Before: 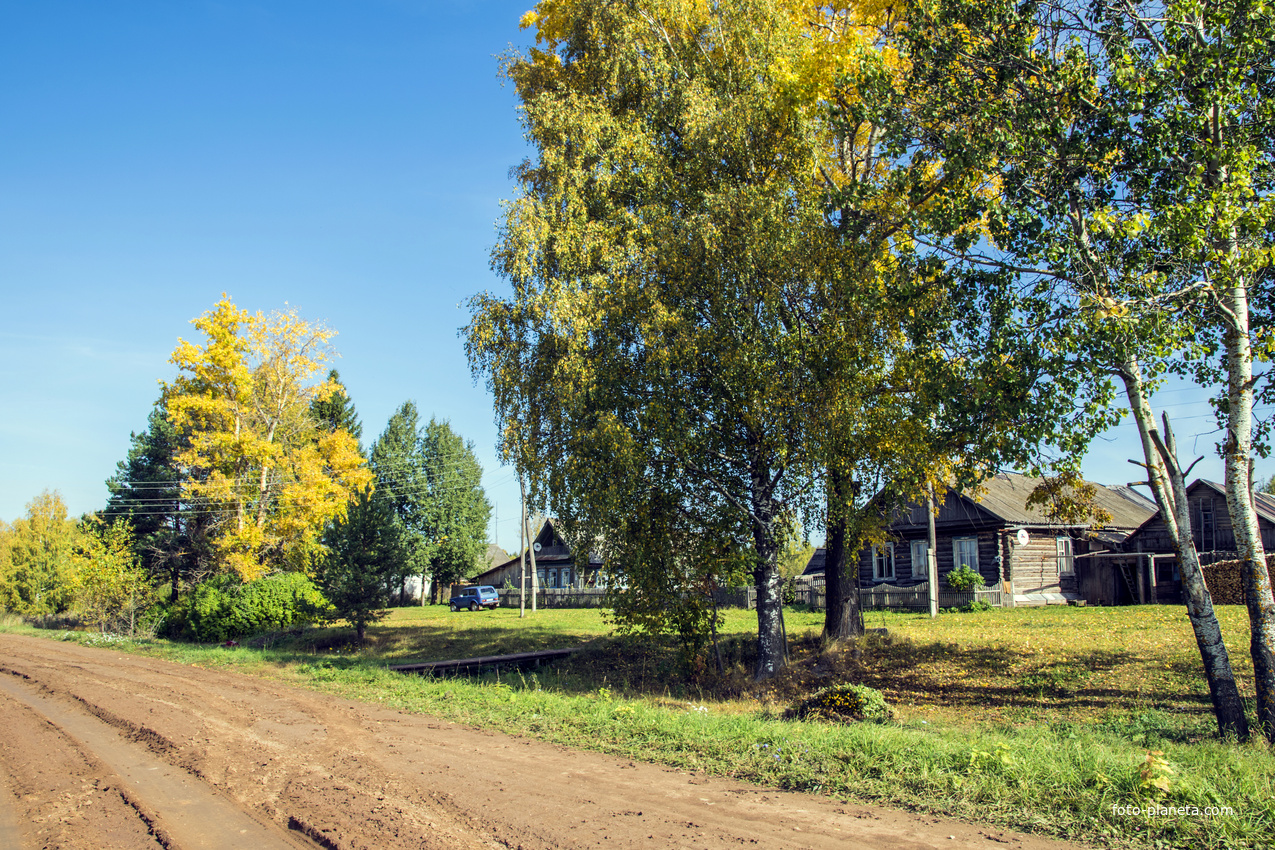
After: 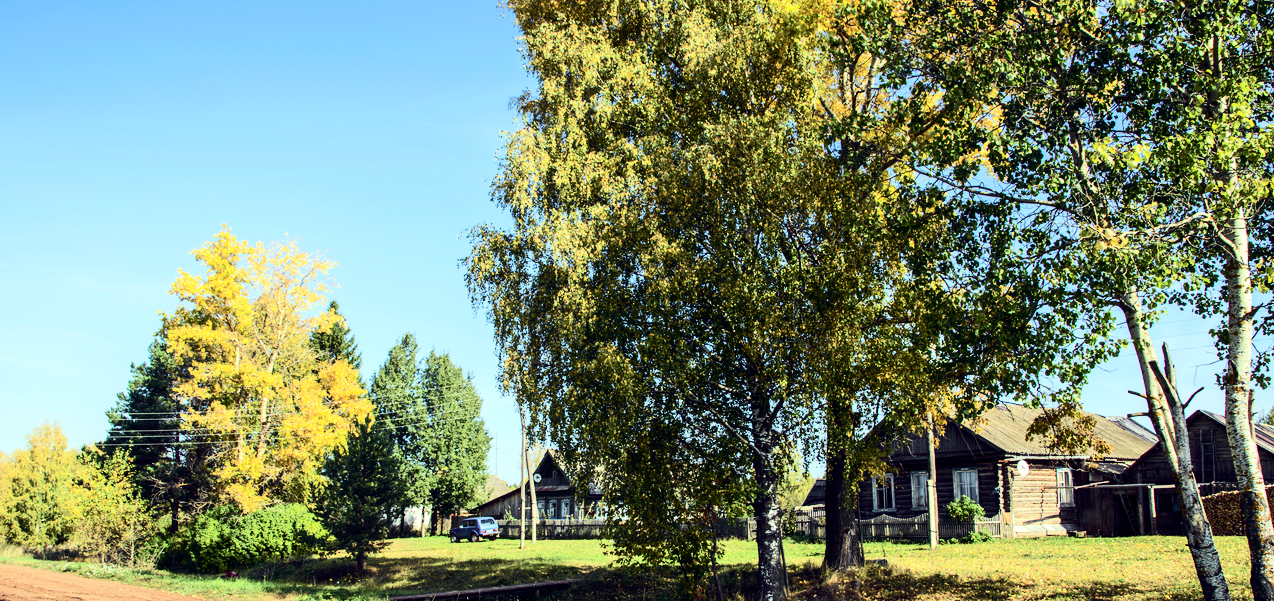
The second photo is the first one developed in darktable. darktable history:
tone equalizer: -8 EV -0.417 EV, -7 EV -0.389 EV, -6 EV -0.333 EV, -5 EV -0.222 EV, -3 EV 0.222 EV, -2 EV 0.333 EV, -1 EV 0.389 EV, +0 EV 0.417 EV, edges refinement/feathering 500, mask exposure compensation -1.57 EV, preserve details no
contrast brightness saturation: contrast 0.15, brightness 0.05
crop and rotate: top 8.293%, bottom 20.996%
tone curve: curves: ch0 [(0, 0) (0.058, 0.027) (0.214, 0.183) (0.304, 0.288) (0.522, 0.549) (0.658, 0.7) (0.741, 0.775) (0.844, 0.866) (0.986, 0.957)]; ch1 [(0, 0) (0.172, 0.123) (0.312, 0.296) (0.437, 0.429) (0.471, 0.469) (0.502, 0.5) (0.513, 0.515) (0.572, 0.603) (0.617, 0.653) (0.68, 0.724) (0.889, 0.924) (1, 1)]; ch2 [(0, 0) (0.411, 0.424) (0.489, 0.49) (0.502, 0.5) (0.517, 0.519) (0.549, 0.578) (0.604, 0.628) (0.693, 0.686) (1, 1)], color space Lab, independent channels, preserve colors none
